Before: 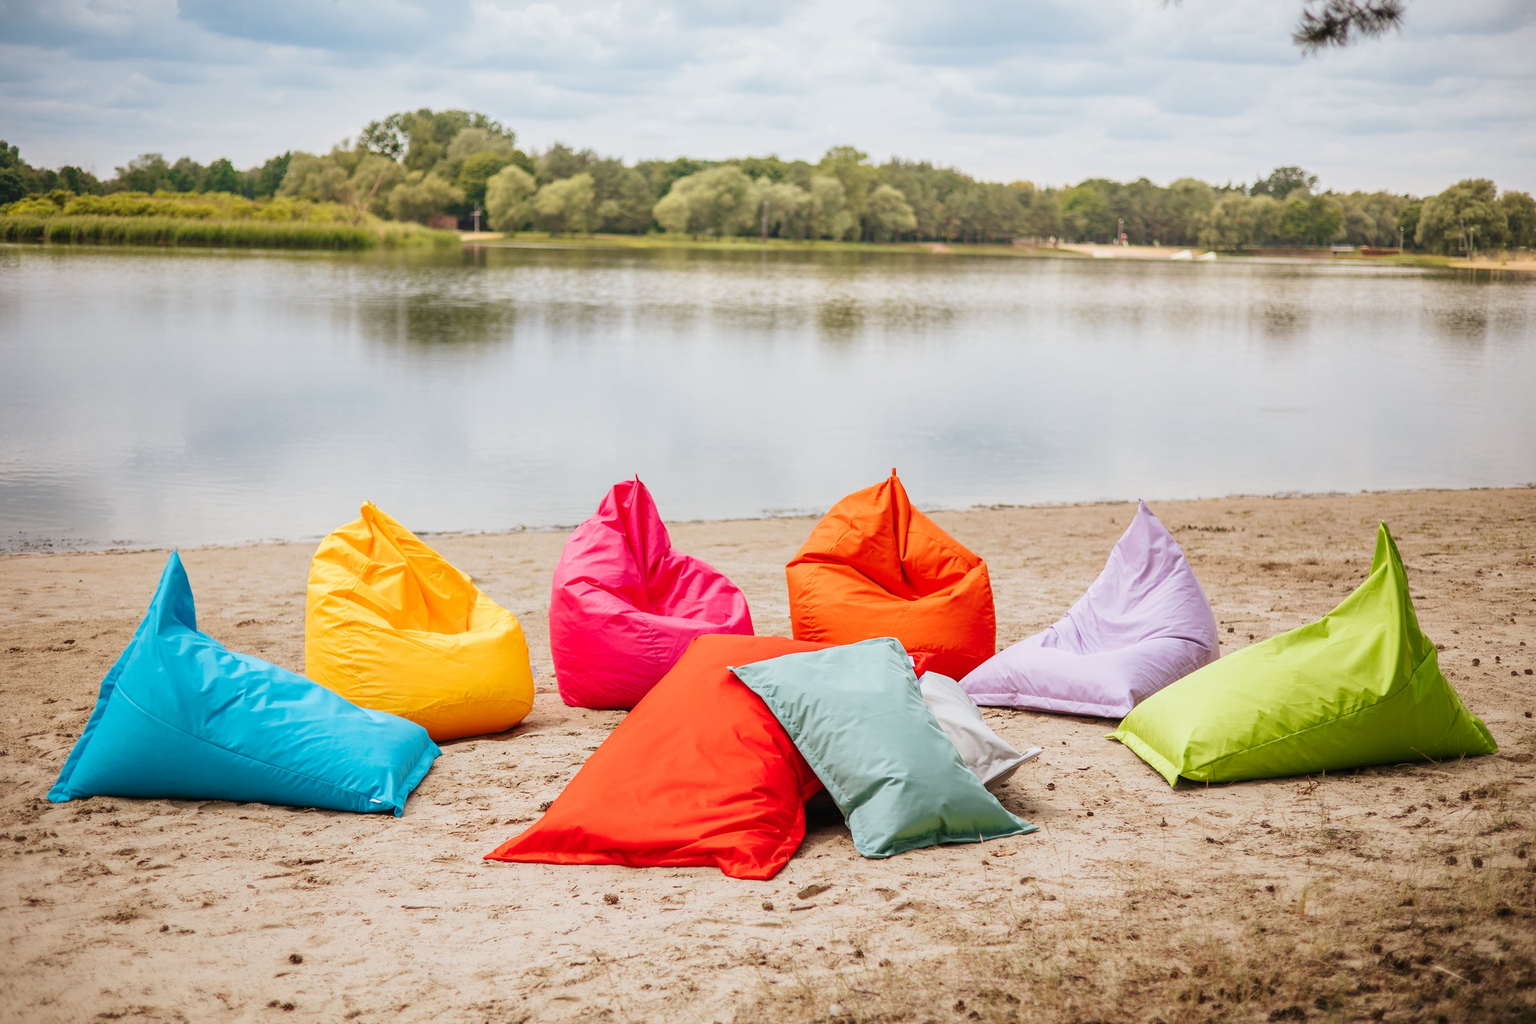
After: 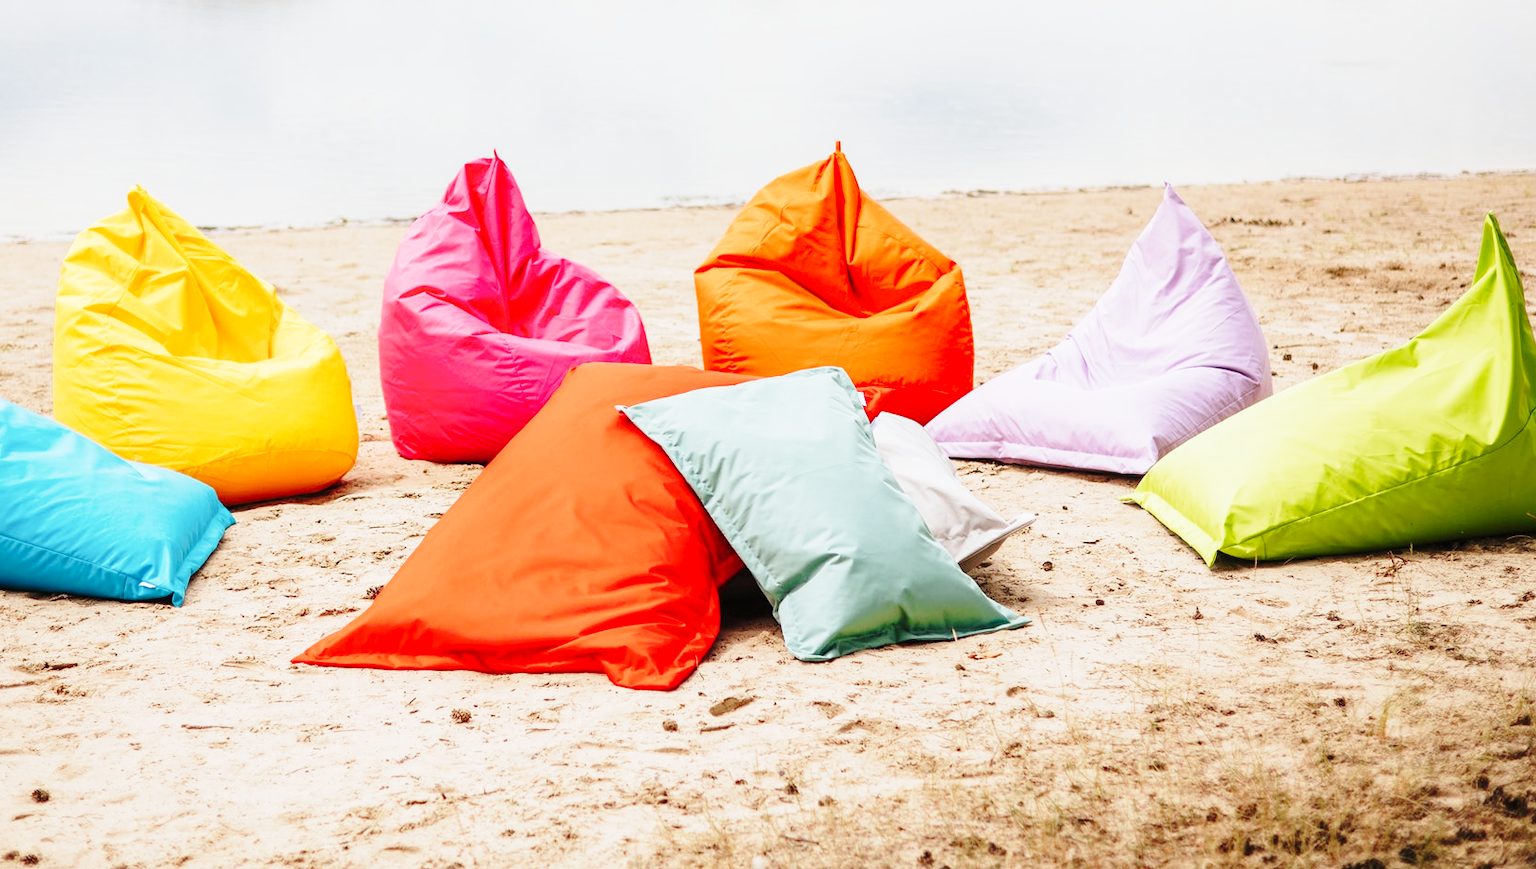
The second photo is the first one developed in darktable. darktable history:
crop and rotate: left 17.285%, top 35.418%, right 7.68%, bottom 0.888%
base curve: curves: ch0 [(0, 0) (0.028, 0.03) (0.121, 0.232) (0.46, 0.748) (0.859, 0.968) (1, 1)], preserve colors none
contrast brightness saturation: saturation -0.02
